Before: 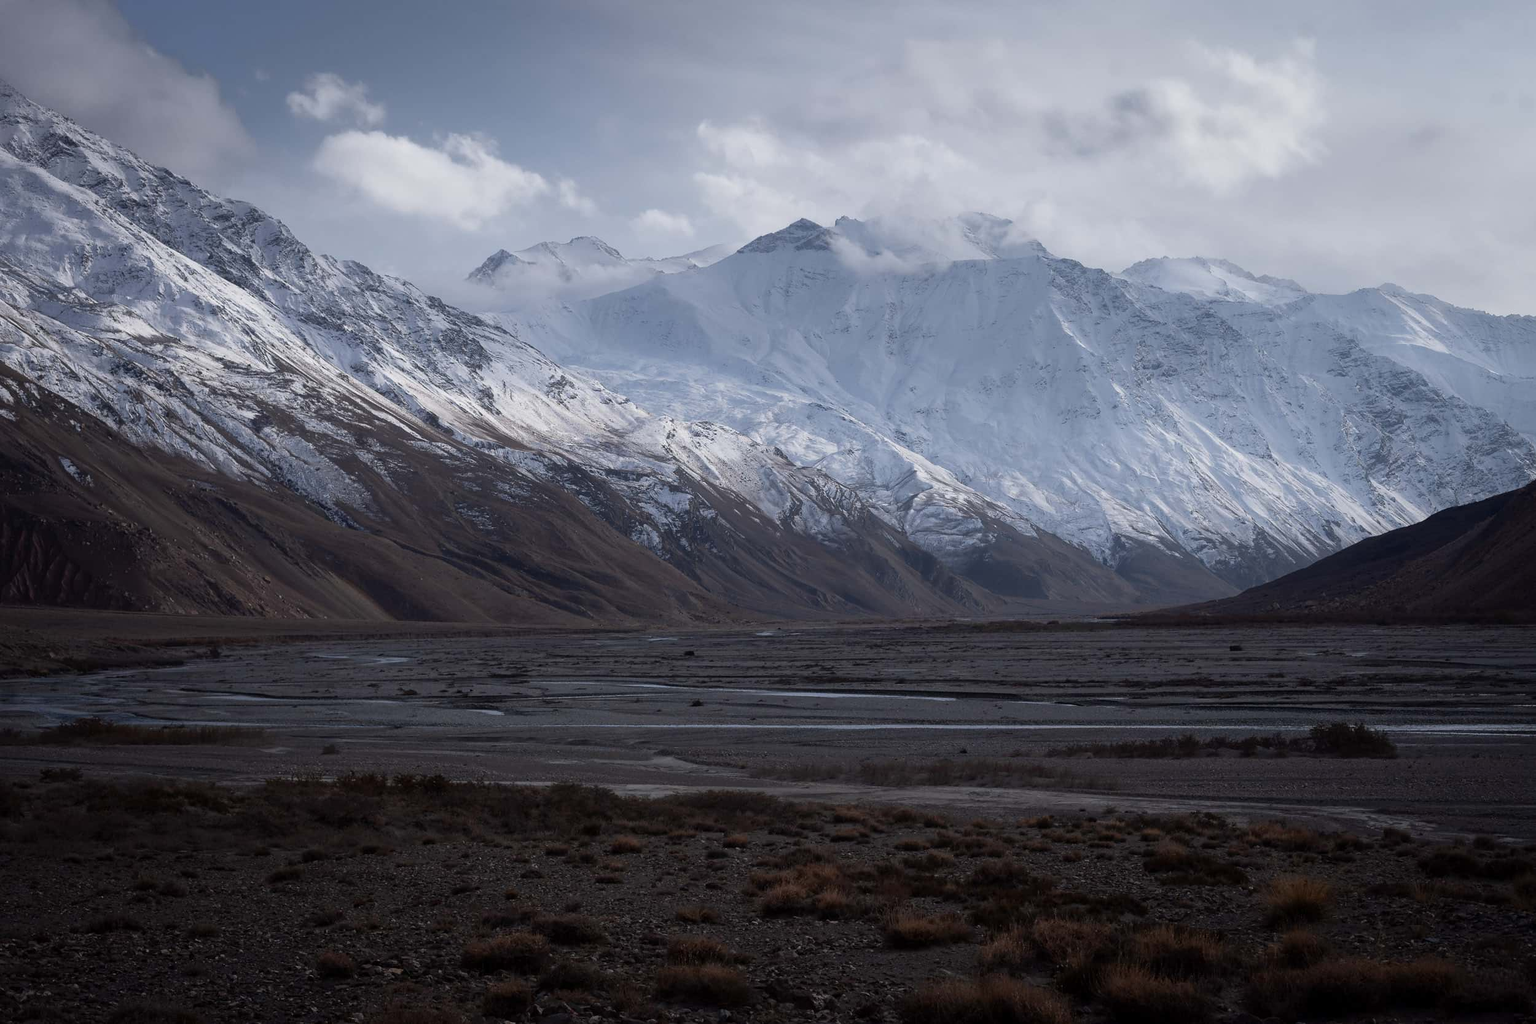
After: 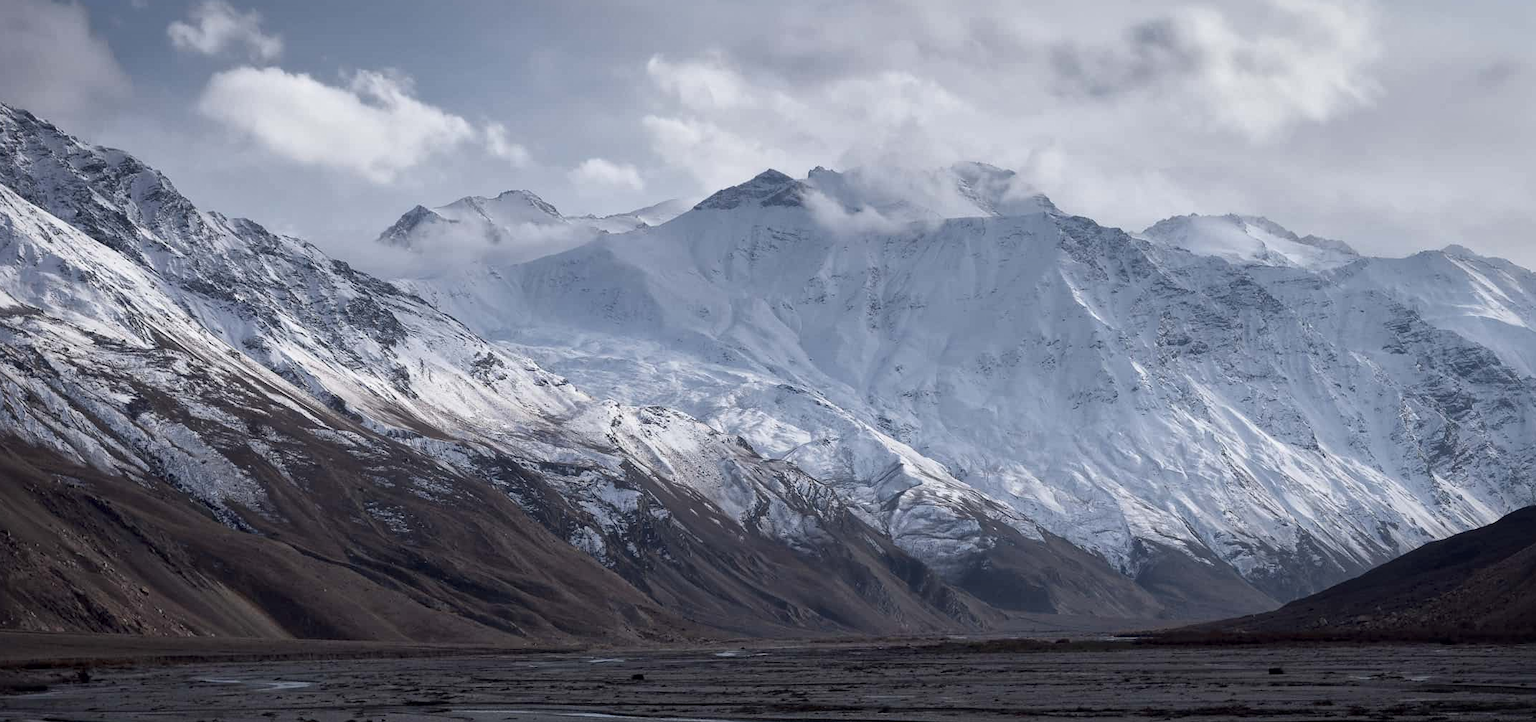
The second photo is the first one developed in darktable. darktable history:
crop and rotate: left 9.345%, top 7.22%, right 4.982%, bottom 32.331%
local contrast: mode bilateral grid, contrast 20, coarseness 50, detail 148%, midtone range 0.2
